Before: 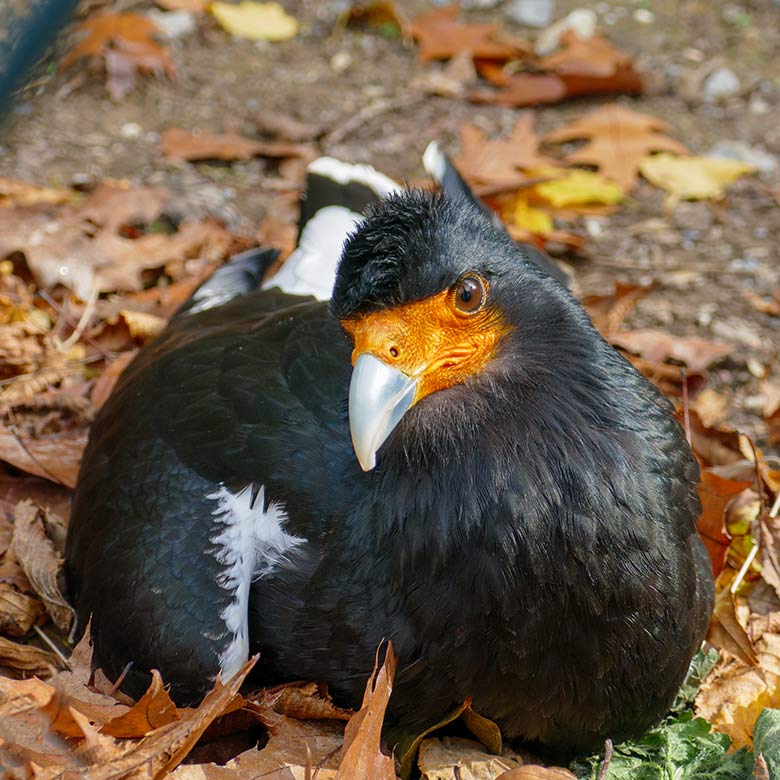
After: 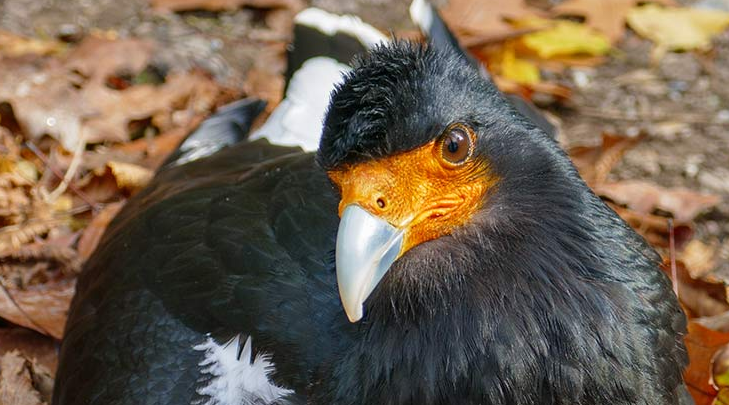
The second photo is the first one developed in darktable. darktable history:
crop: left 1.748%, top 19.114%, right 4.725%, bottom 27.837%
